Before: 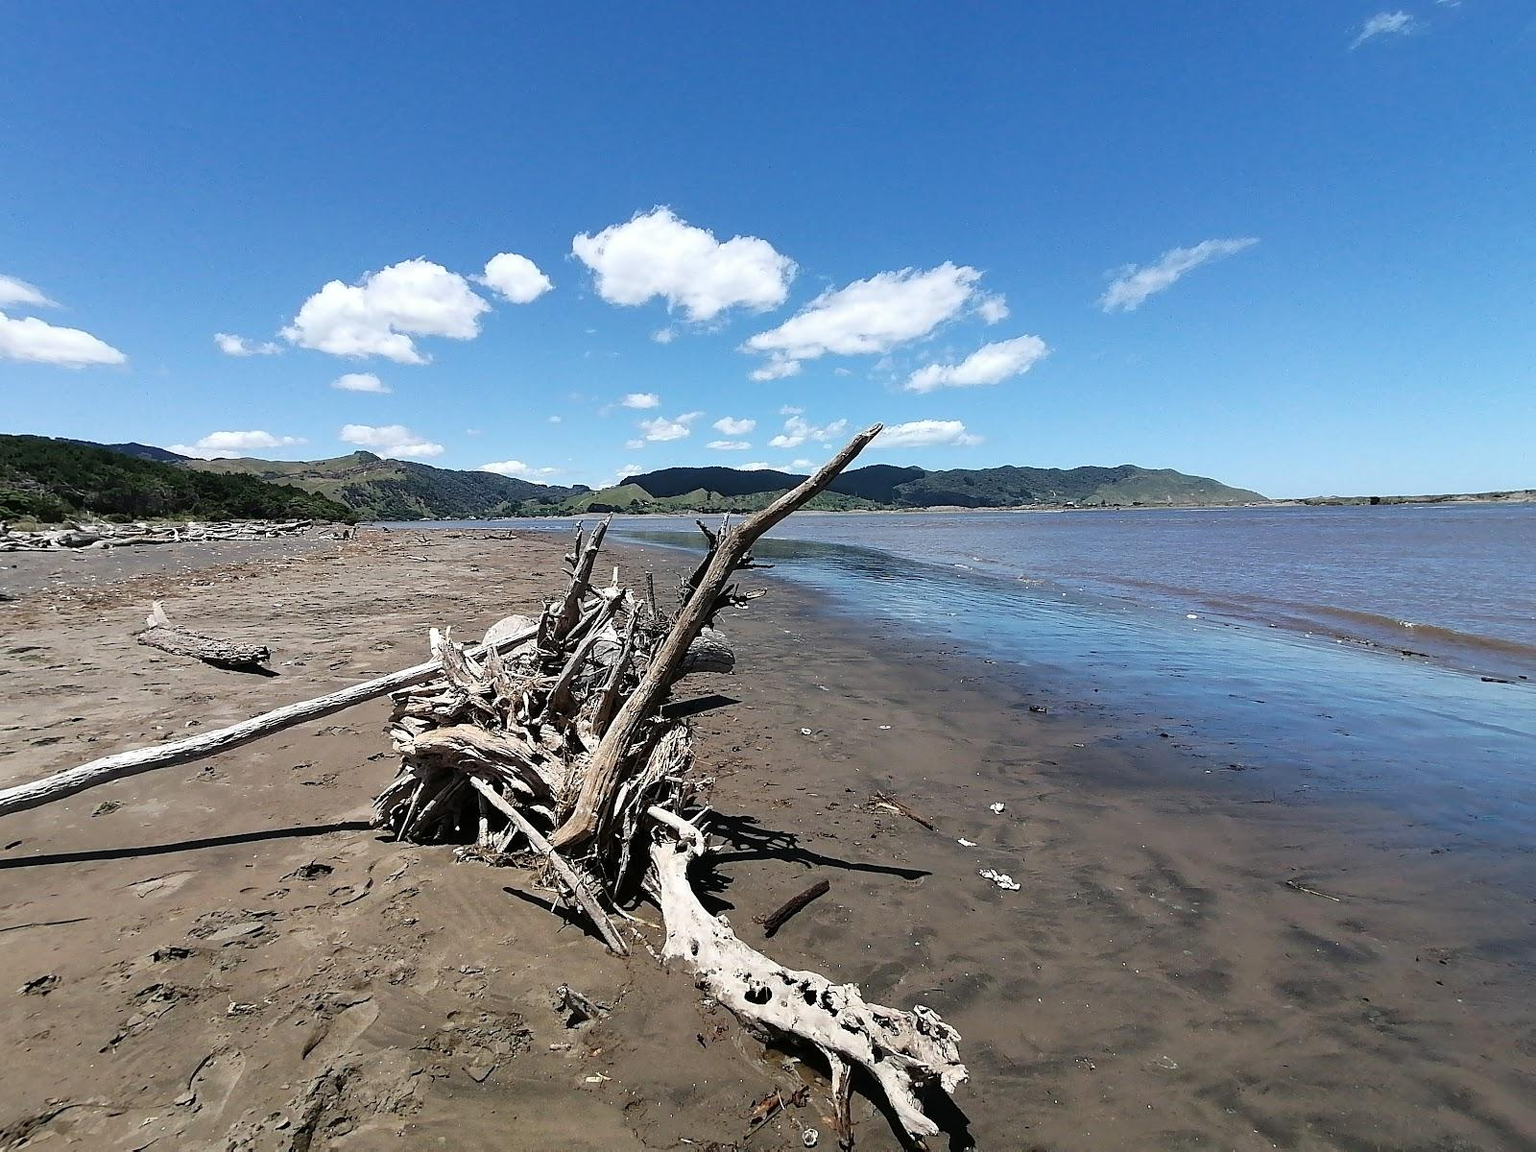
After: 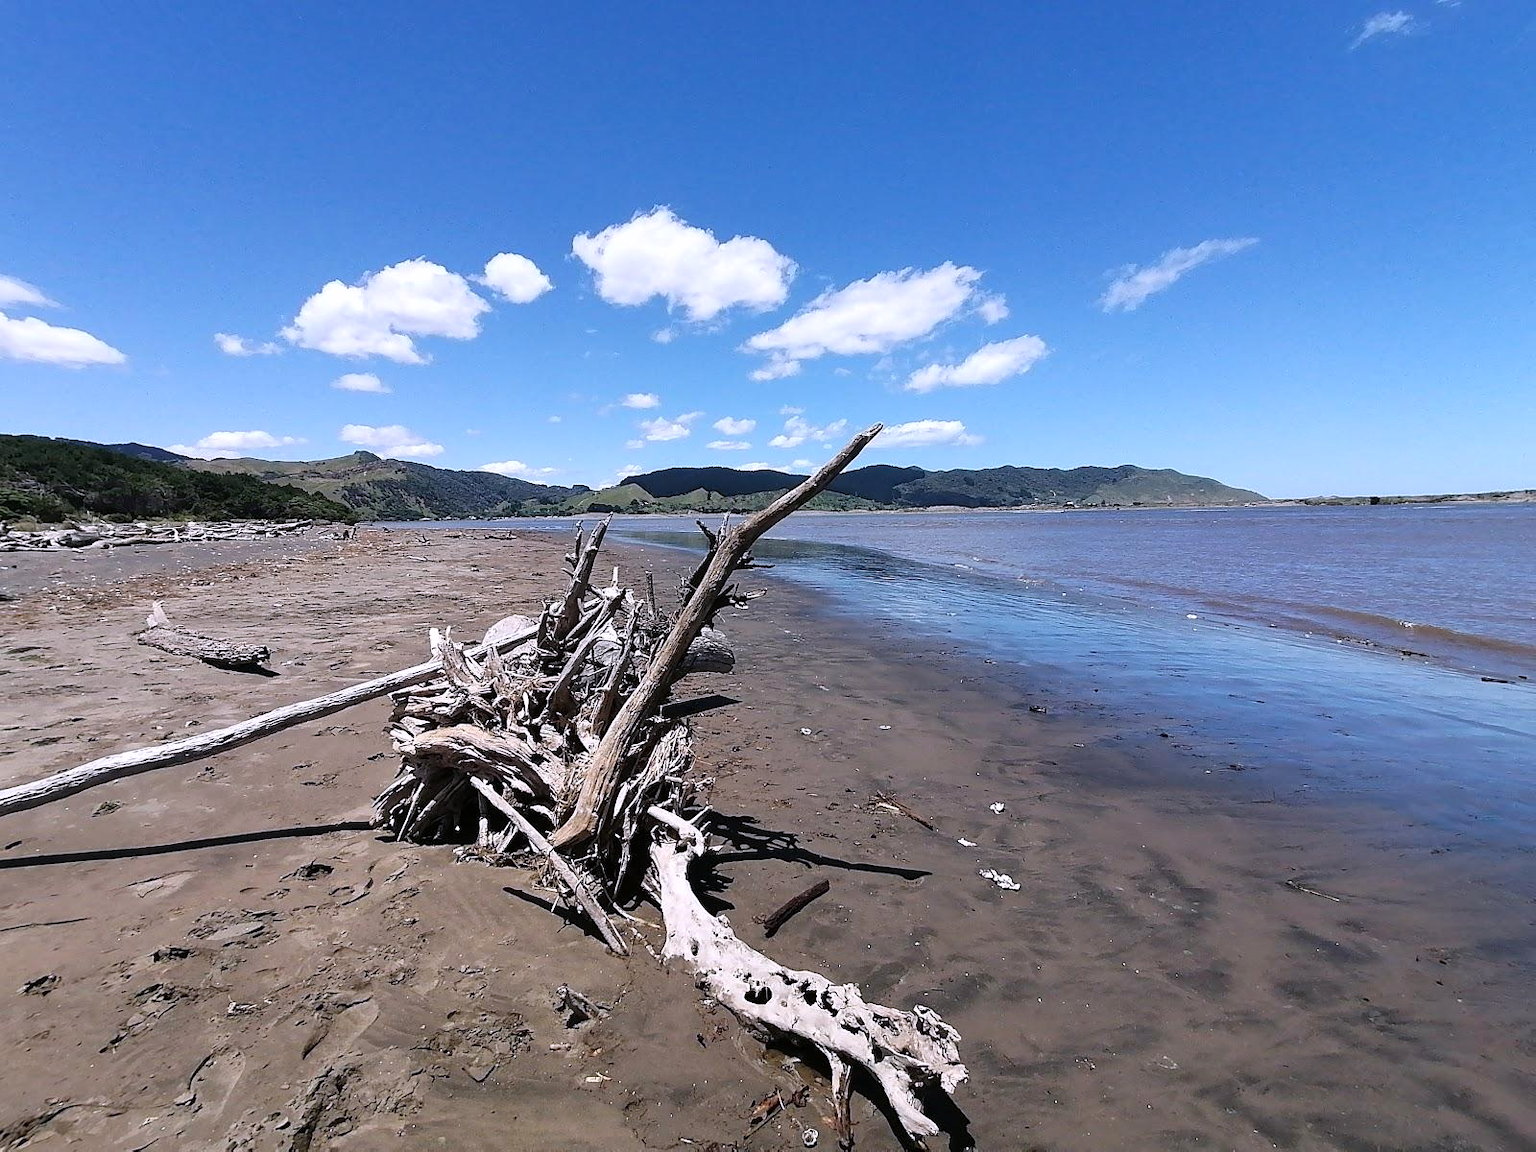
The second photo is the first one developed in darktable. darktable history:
color calibration: output R [1.063, -0.012, -0.003, 0], output B [-0.079, 0.047, 1, 0], illuminant F (fluorescent), F source F9 (Cool White Deluxe 4150 K) – high CRI, x 0.375, y 0.373, temperature 4149.38 K
